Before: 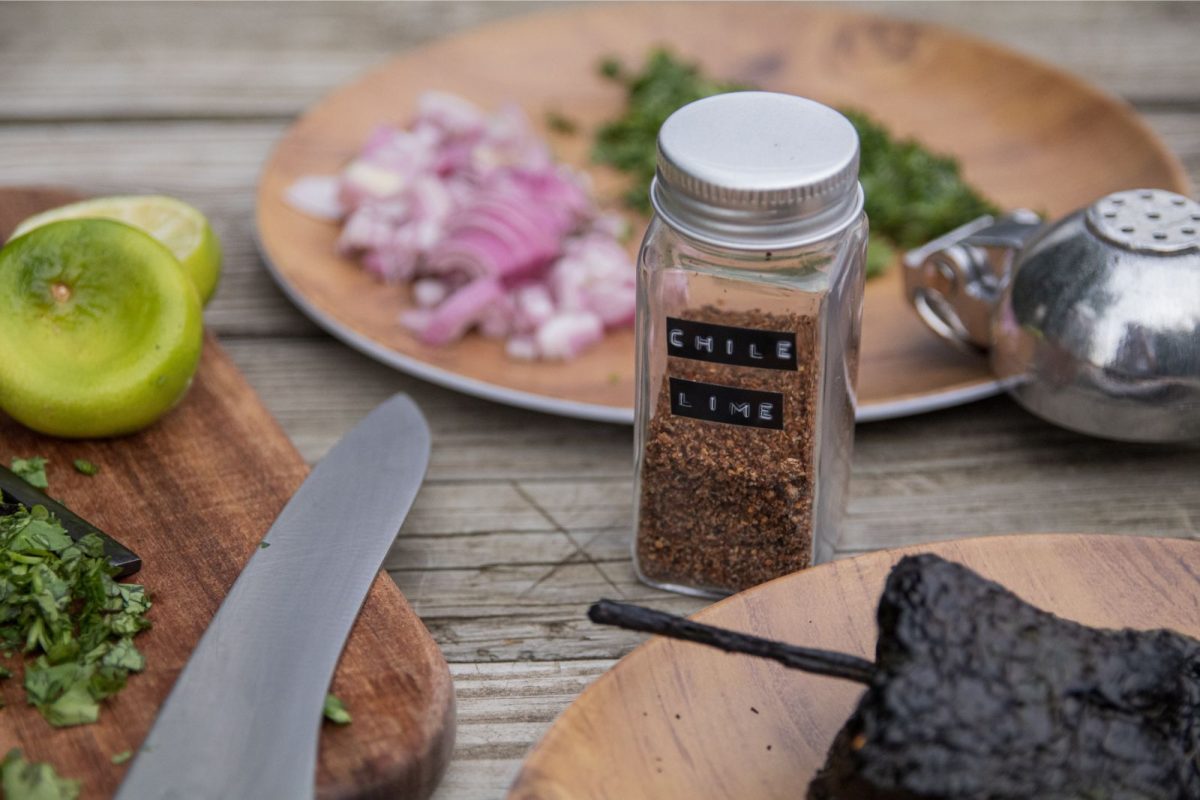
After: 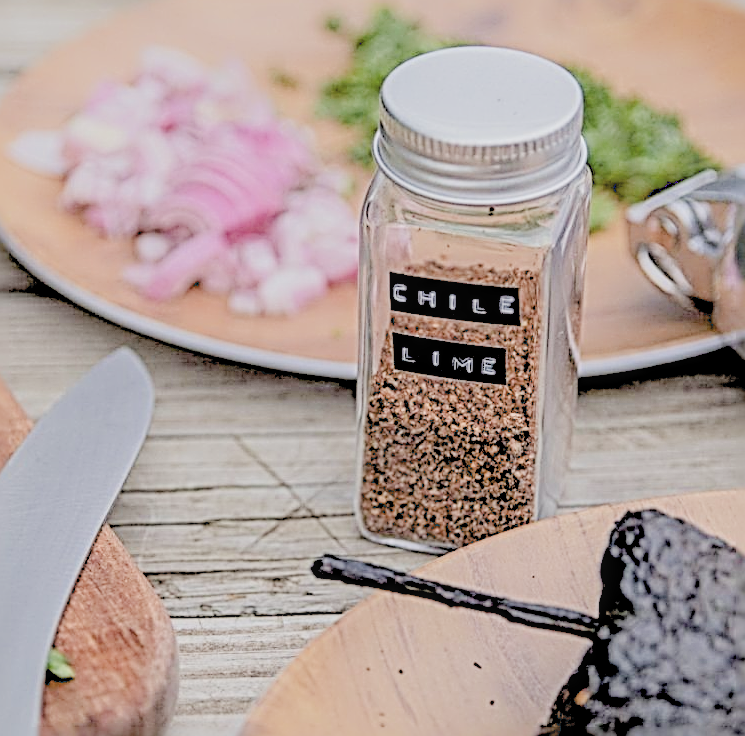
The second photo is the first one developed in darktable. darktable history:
local contrast: on, module defaults
tone equalizer: smoothing diameter 2.01%, edges refinement/feathering 19.07, mask exposure compensation -1.57 EV, filter diffusion 5
crop and rotate: left 23.132%, top 5.629%, right 14.749%, bottom 2.286%
filmic rgb: black relative exposure -7.98 EV, white relative exposure 8 EV, target black luminance 0%, hardness 2.49, latitude 76.02%, contrast 0.576, shadows ↔ highlights balance 0.01%, iterations of high-quality reconstruction 10
exposure: black level correction 0.011, exposure 1.076 EV, compensate highlight preservation false
sharpen: radius 3.206, amount 1.725
contrast brightness saturation: brightness 0.289
